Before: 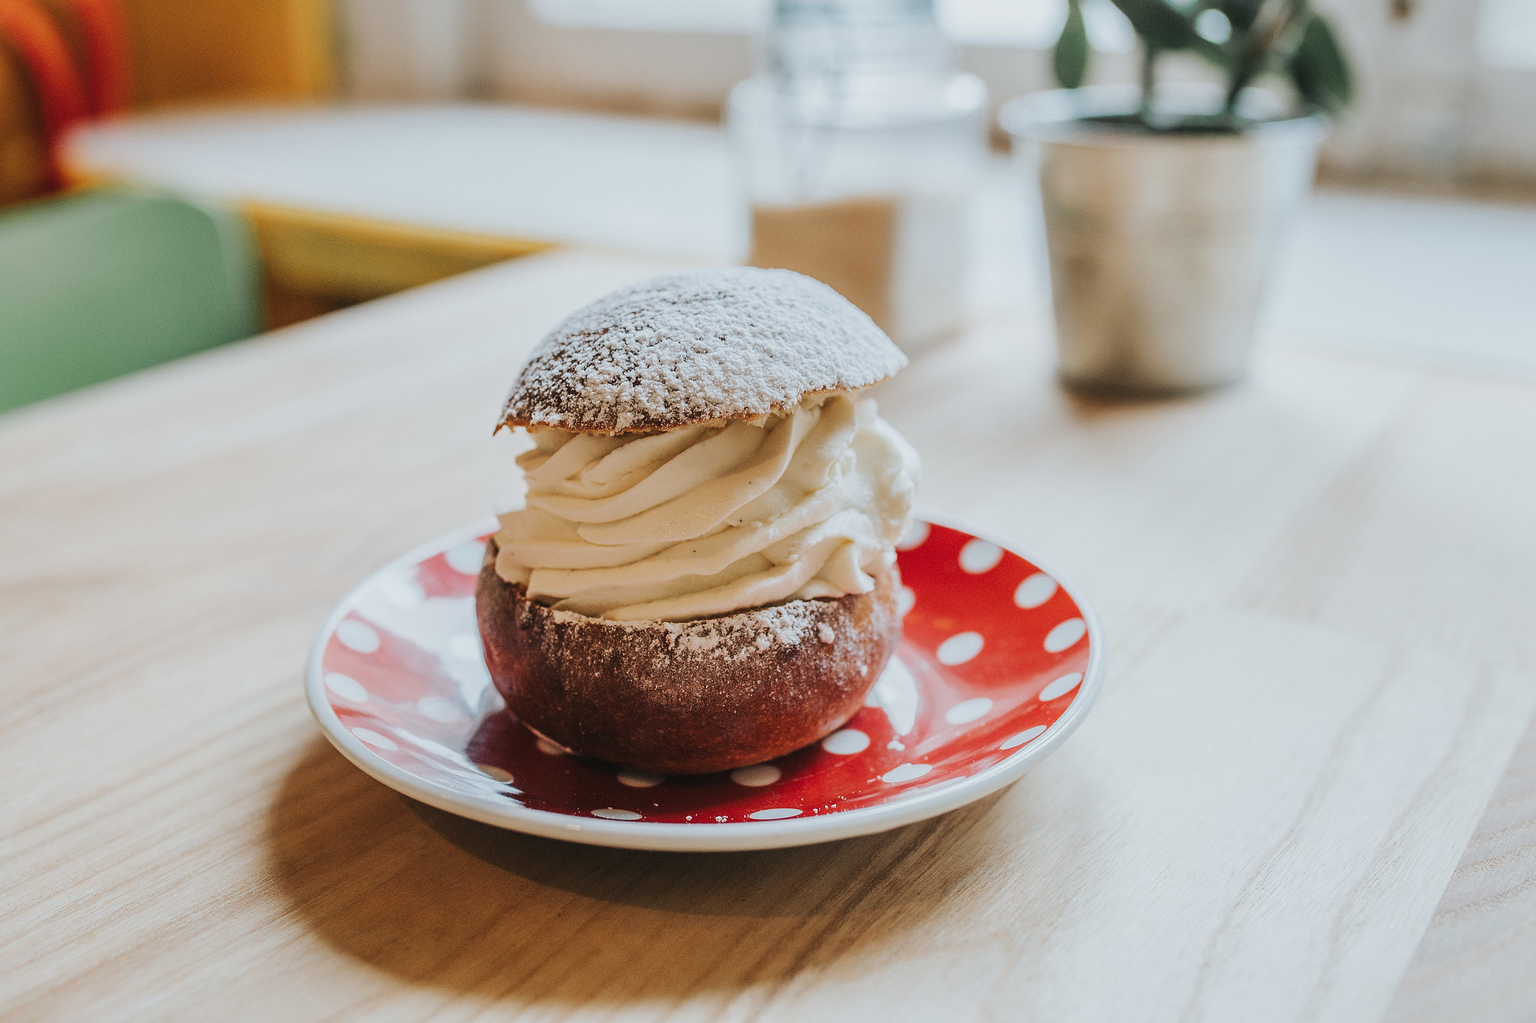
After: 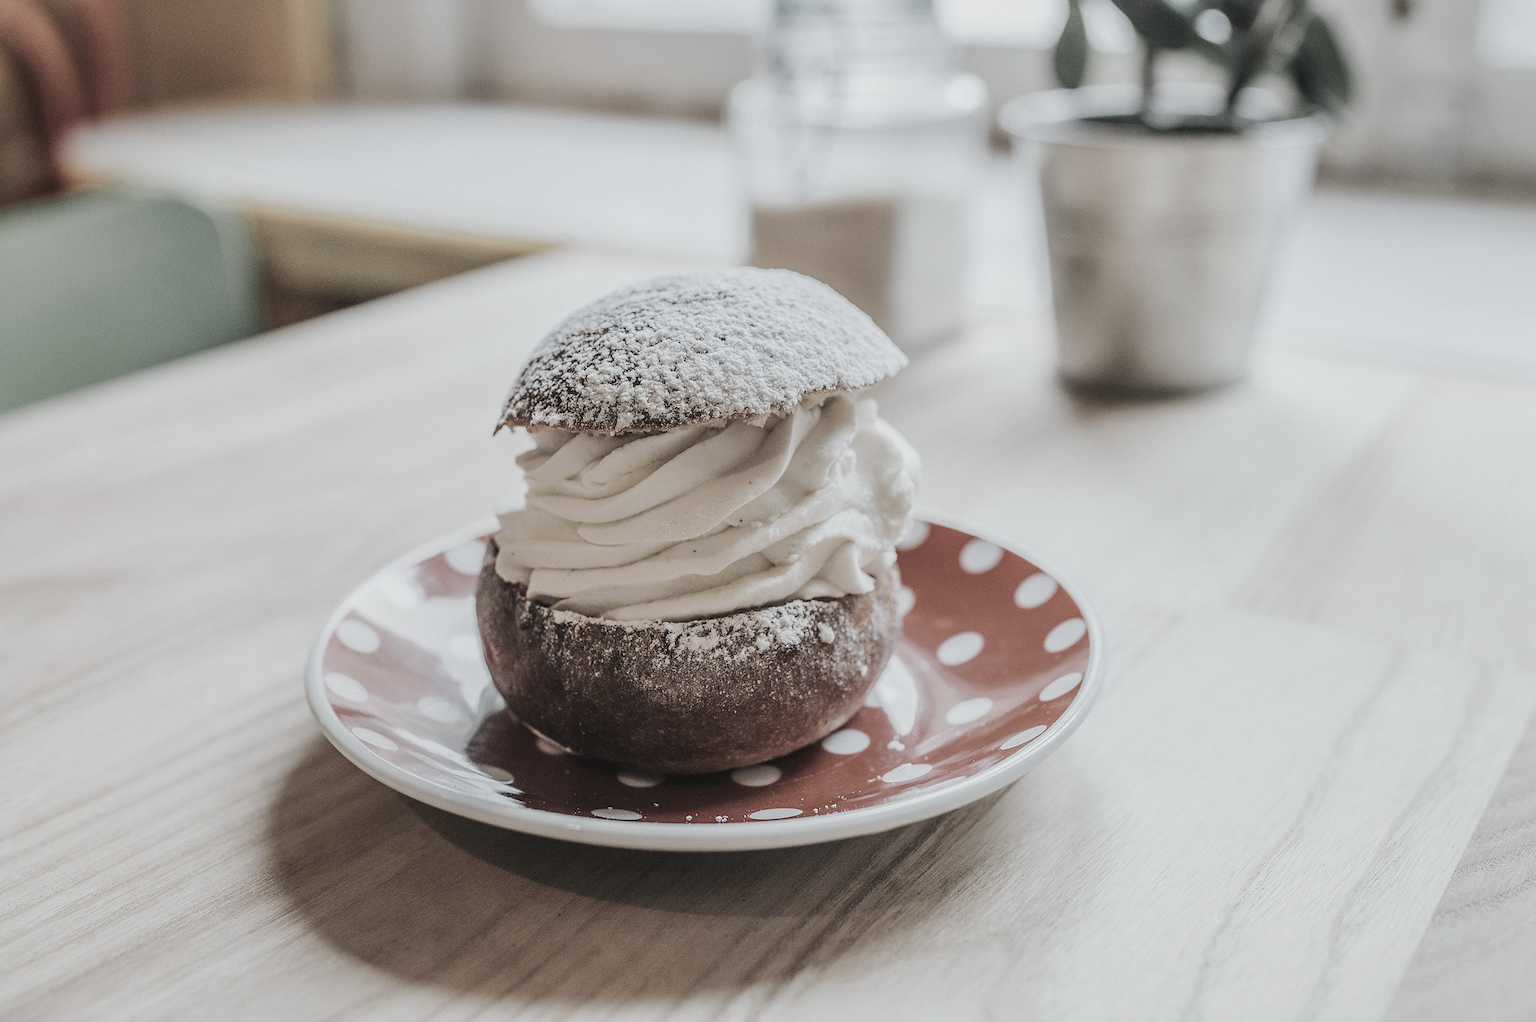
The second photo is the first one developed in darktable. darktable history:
local contrast: detail 110%
color zones: curves: ch1 [(0, 0.153) (0.143, 0.15) (0.286, 0.151) (0.429, 0.152) (0.571, 0.152) (0.714, 0.151) (0.857, 0.151) (1, 0.153)]
